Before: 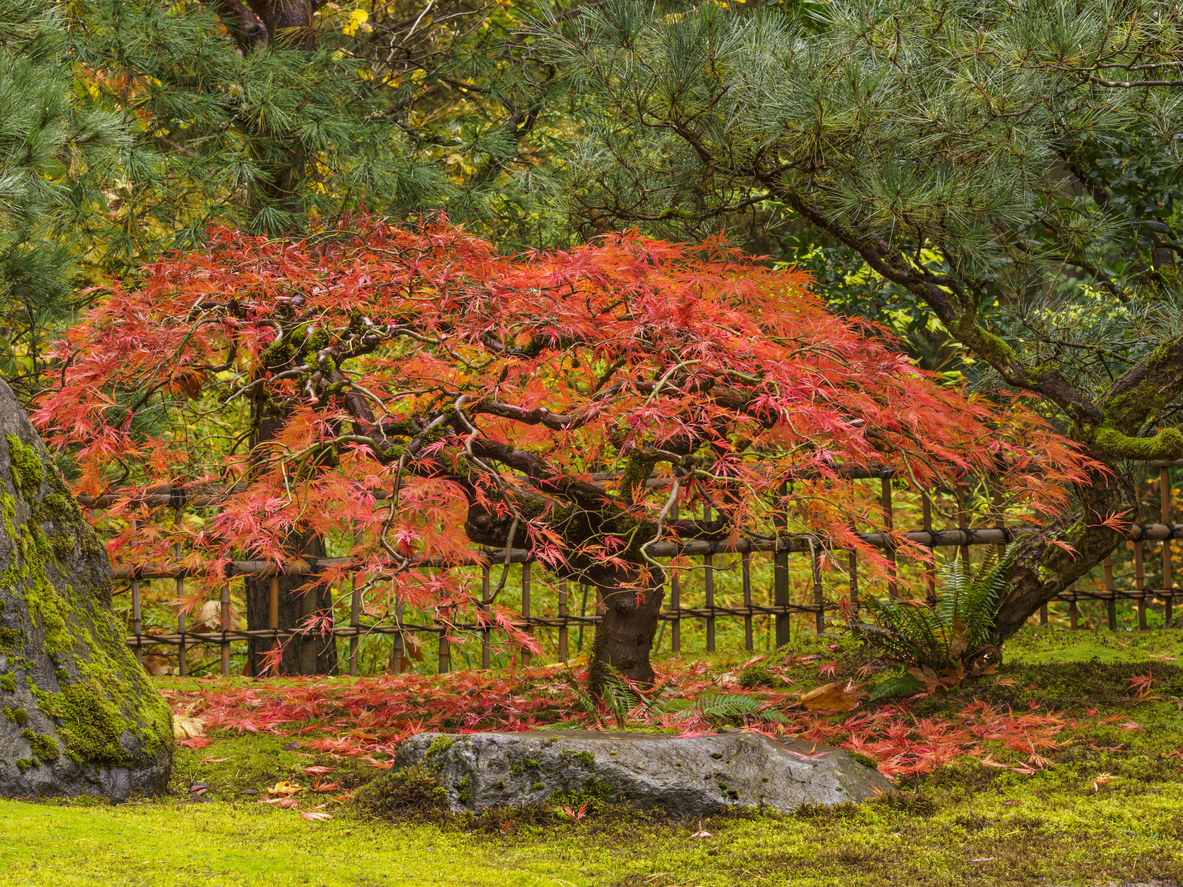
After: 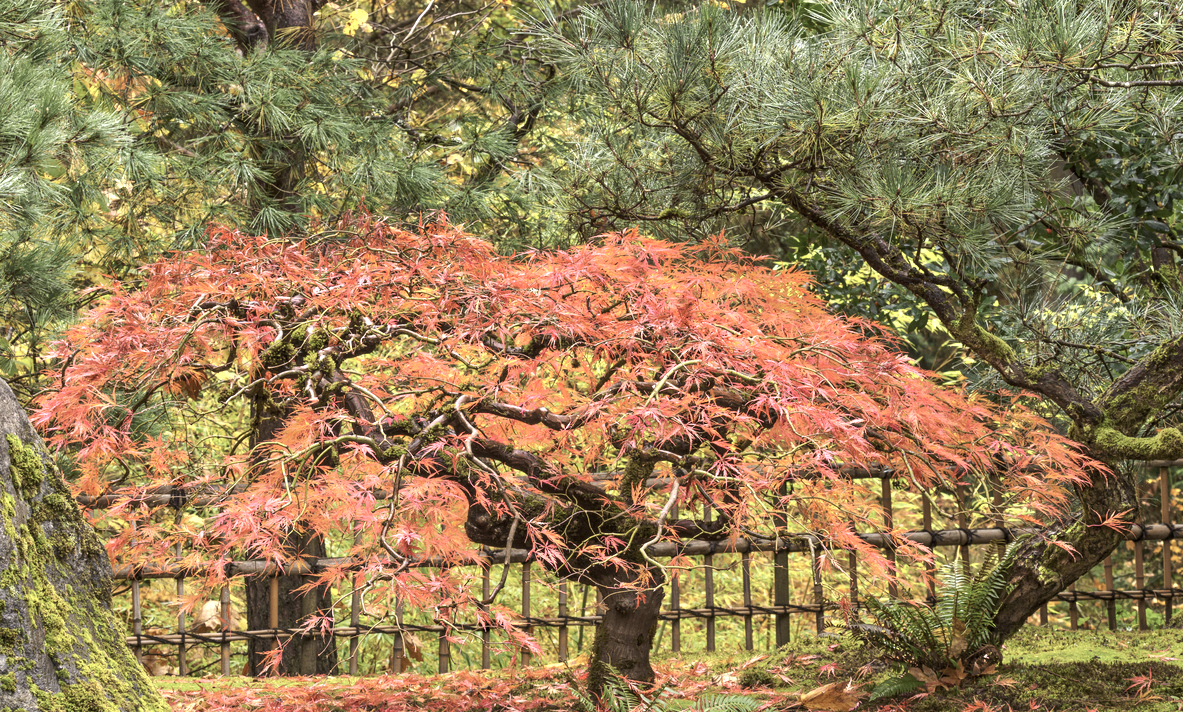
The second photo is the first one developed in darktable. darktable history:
crop: bottom 19.644%
exposure: black level correction 0.001, exposure 0.955 EV, compensate exposure bias true, compensate highlight preservation false
contrast brightness saturation: contrast 0.1, saturation -0.36
